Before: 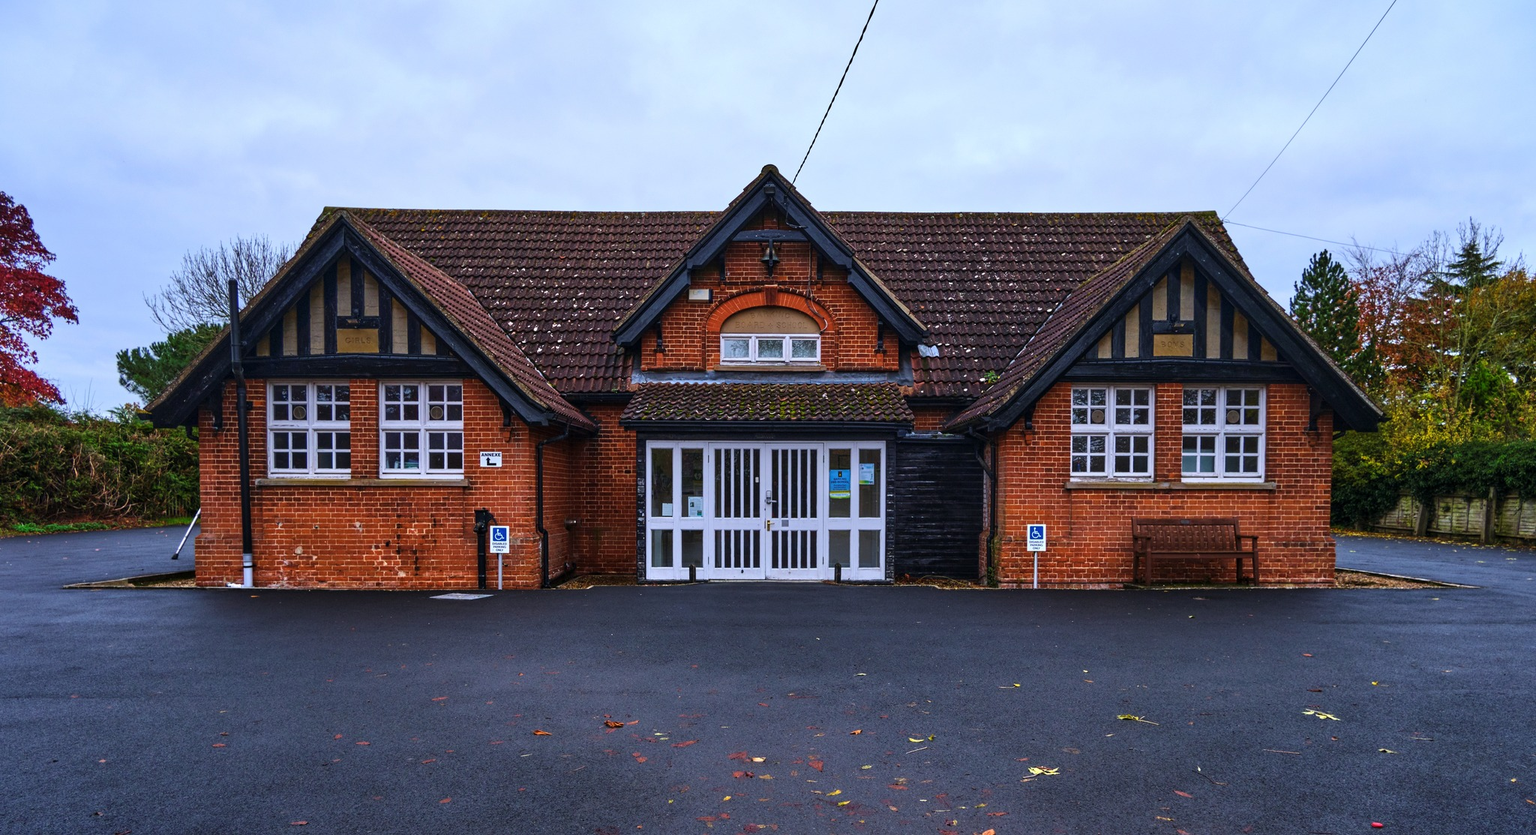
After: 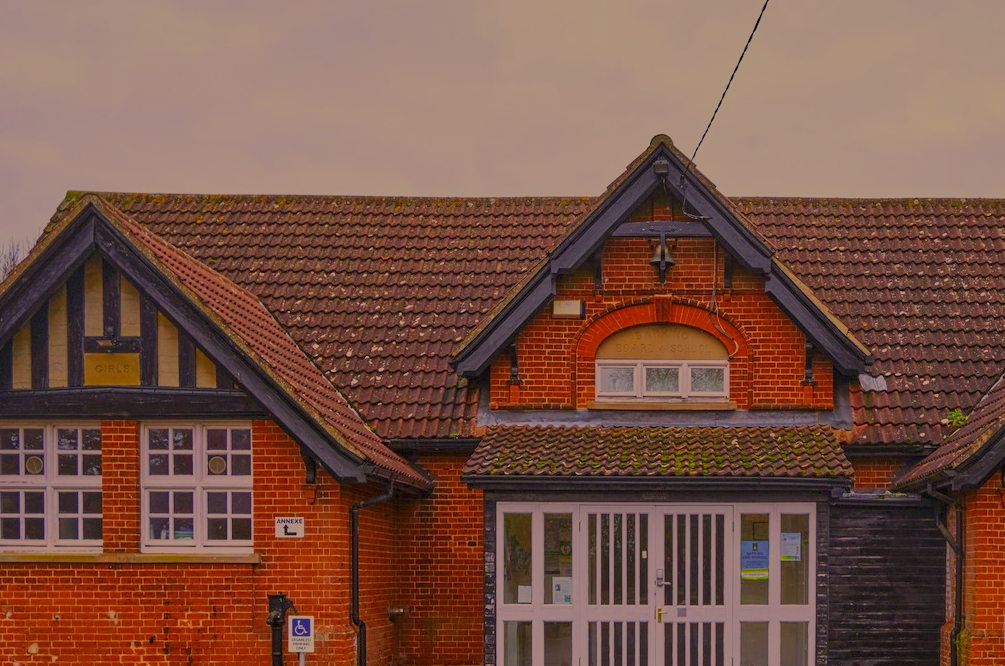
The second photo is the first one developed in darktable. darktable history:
crop: left 17.836%, top 7.711%, right 33.049%, bottom 32.387%
color correction: highlights a* 18.23, highlights b* 35.67, shadows a* 1.41, shadows b* 6.77, saturation 1.04
filmic rgb: black relative exposure -13.92 EV, white relative exposure 7.95 EV, threshold 5.95 EV, hardness 3.74, latitude 50.2%, contrast 0.506, add noise in highlights 0.1, color science v4 (2020), type of noise poissonian, enable highlight reconstruction true
shadows and highlights: shadows -20.11, white point adjustment -2.03, highlights -35.09
exposure: compensate highlight preservation false
